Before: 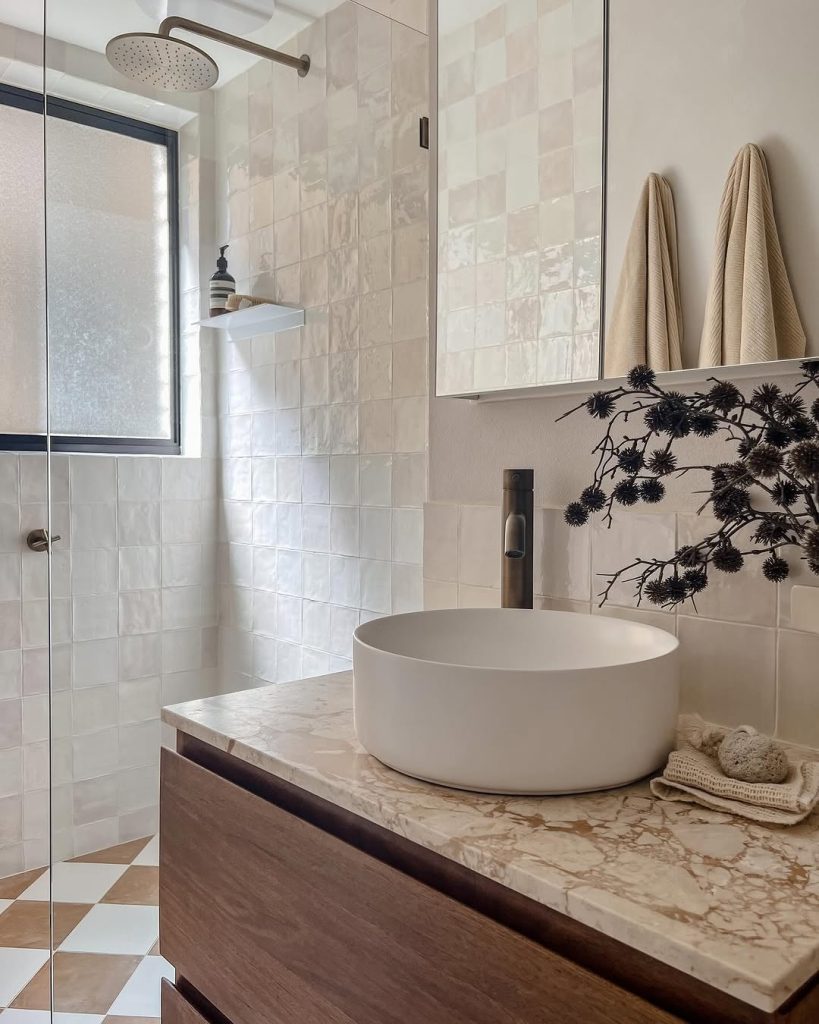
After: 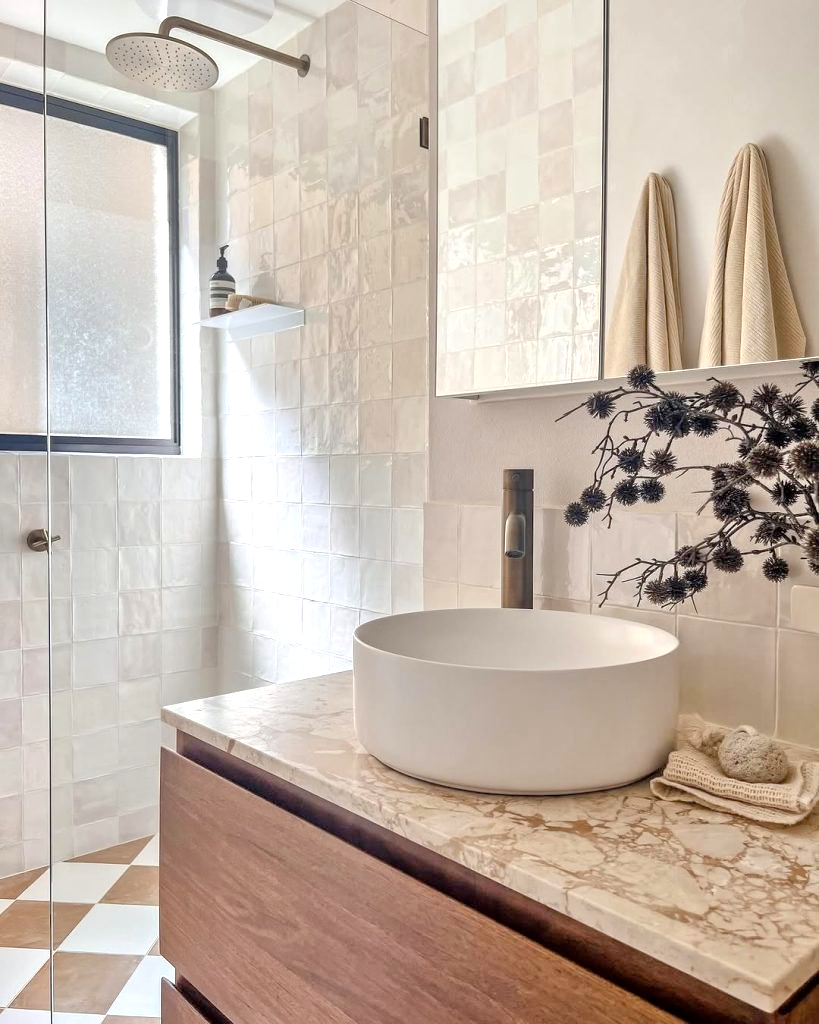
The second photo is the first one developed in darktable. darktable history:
tone equalizer: -7 EV 0.15 EV, -6 EV 0.6 EV, -5 EV 1.15 EV, -4 EV 1.33 EV, -3 EV 1.15 EV, -2 EV 0.6 EV, -1 EV 0.15 EV, mask exposure compensation -0.5 EV
exposure: black level correction 0.001, exposure 0.5 EV, compensate exposure bias true, compensate highlight preservation false
